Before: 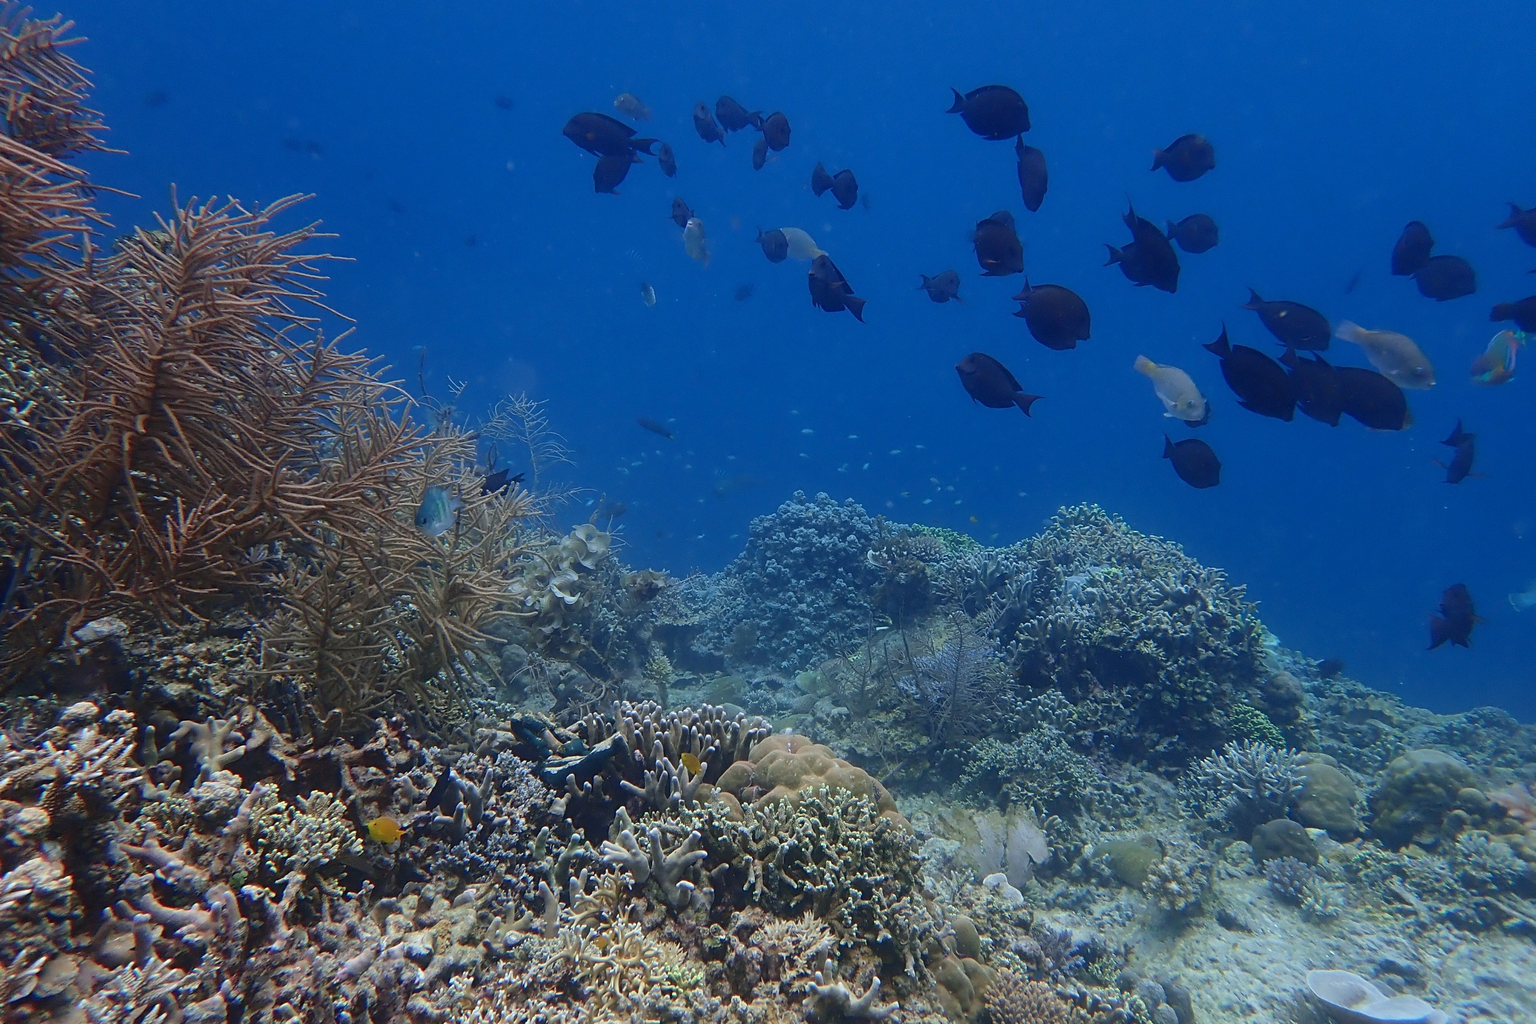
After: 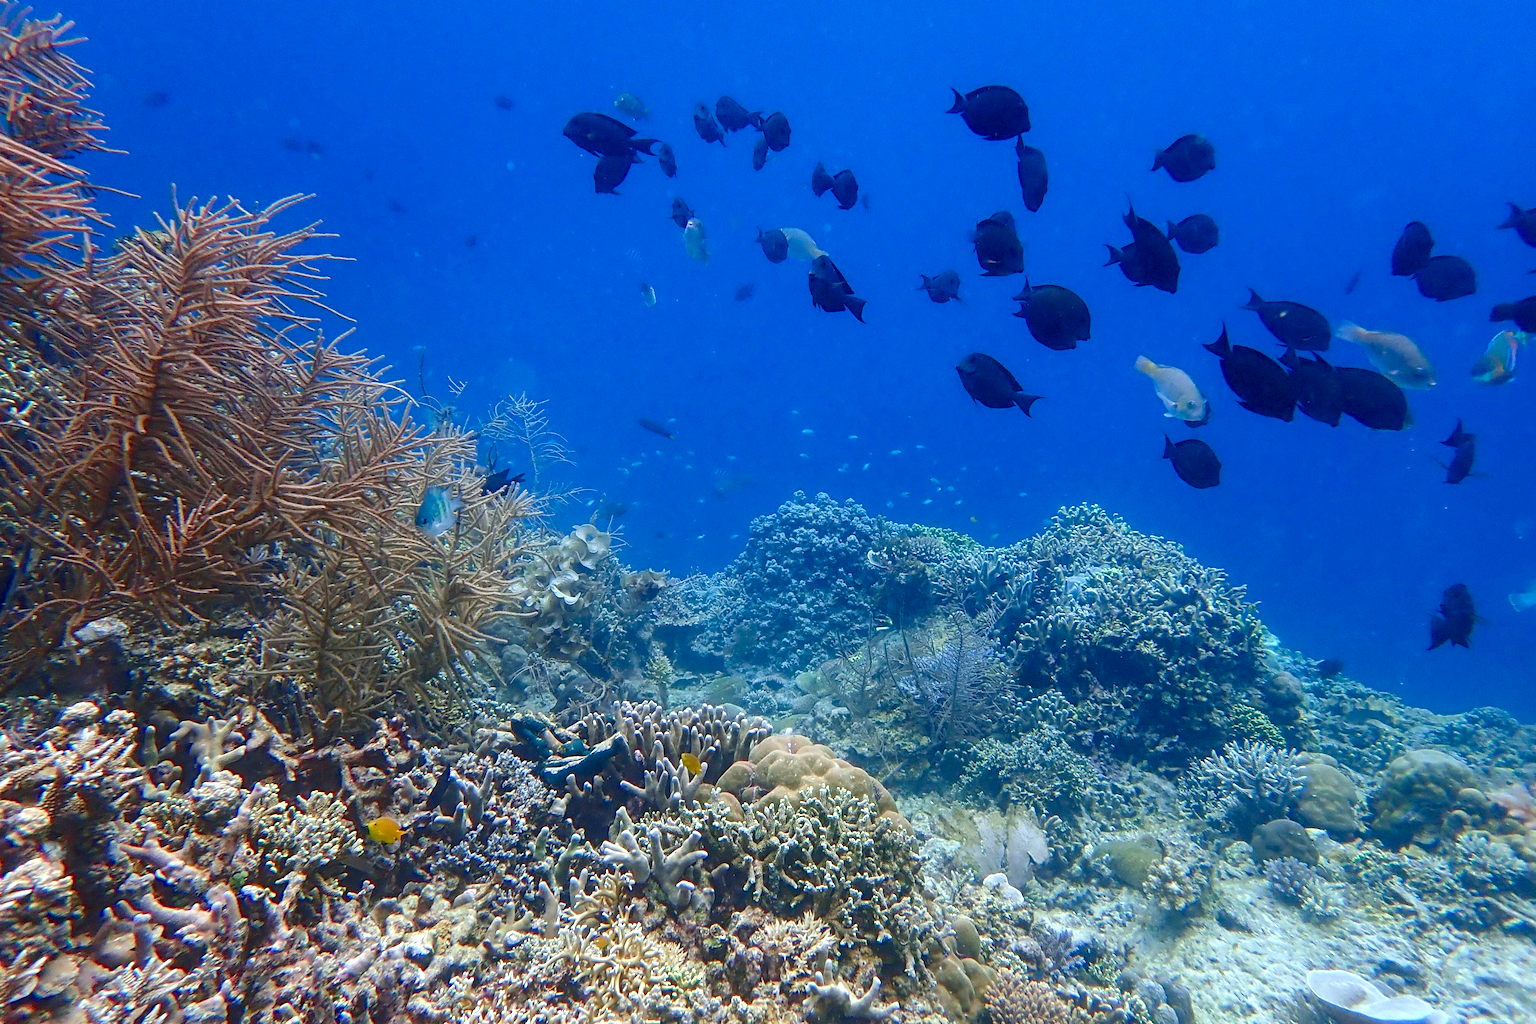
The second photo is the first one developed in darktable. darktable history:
exposure: black level correction 0, exposure 0.702 EV, compensate highlight preservation false
color balance rgb: shadows lift › chroma 0.813%, shadows lift › hue 110.44°, perceptual saturation grading › global saturation 20%, perceptual saturation grading › highlights -25.072%, perceptual saturation grading › shadows 49.663%, global vibrance 9.844%
local contrast: on, module defaults
color correction: highlights a* -0.091, highlights b* 0.091
